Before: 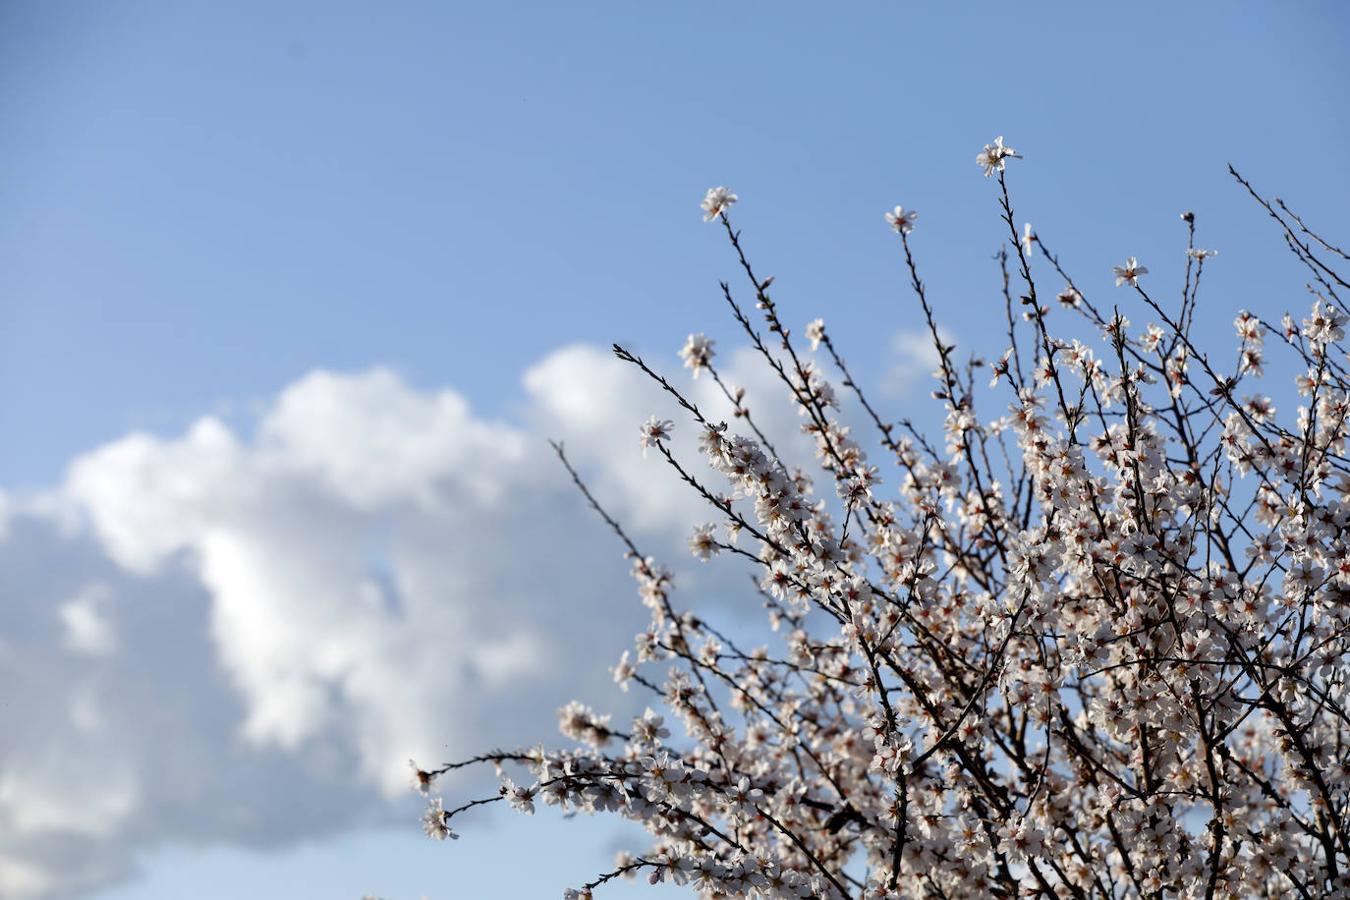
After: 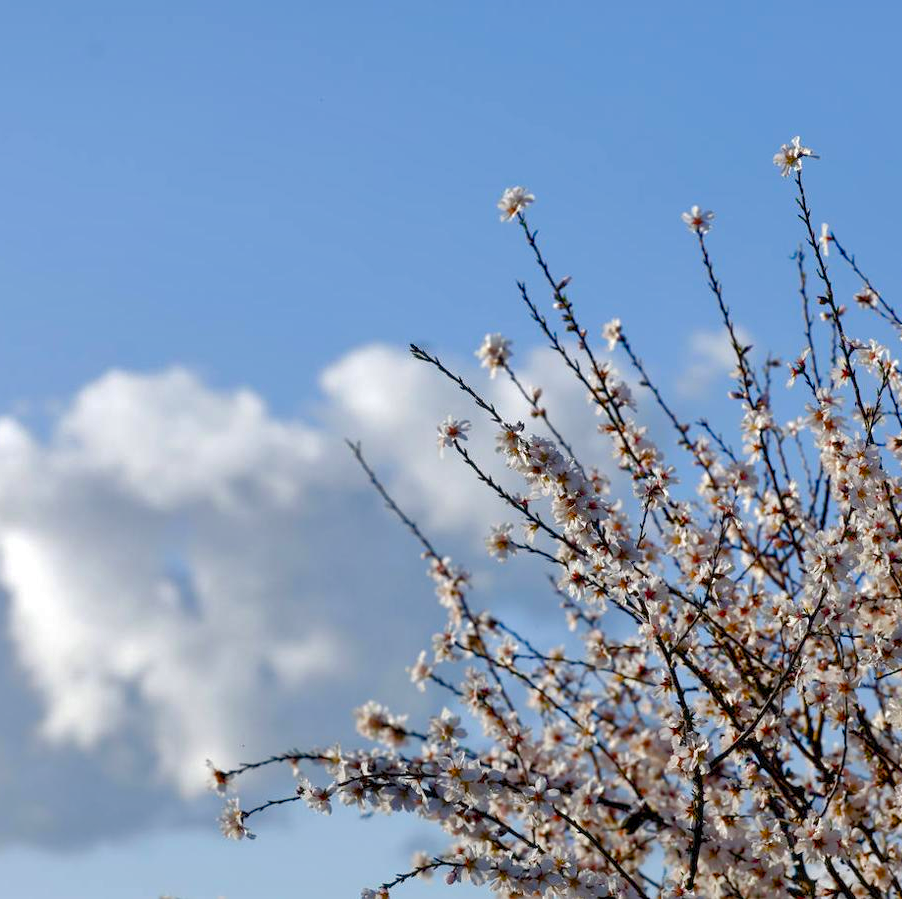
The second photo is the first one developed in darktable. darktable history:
crop and rotate: left 15.092%, right 18.059%
color balance rgb: linear chroma grading › shadows 18.865%, linear chroma grading › highlights 3.607%, linear chroma grading › mid-tones 10.091%, perceptual saturation grading › global saturation 20%, perceptual saturation grading › highlights -25.718%, perceptual saturation grading › shadows 49.26%, global vibrance 20%
shadows and highlights: on, module defaults
